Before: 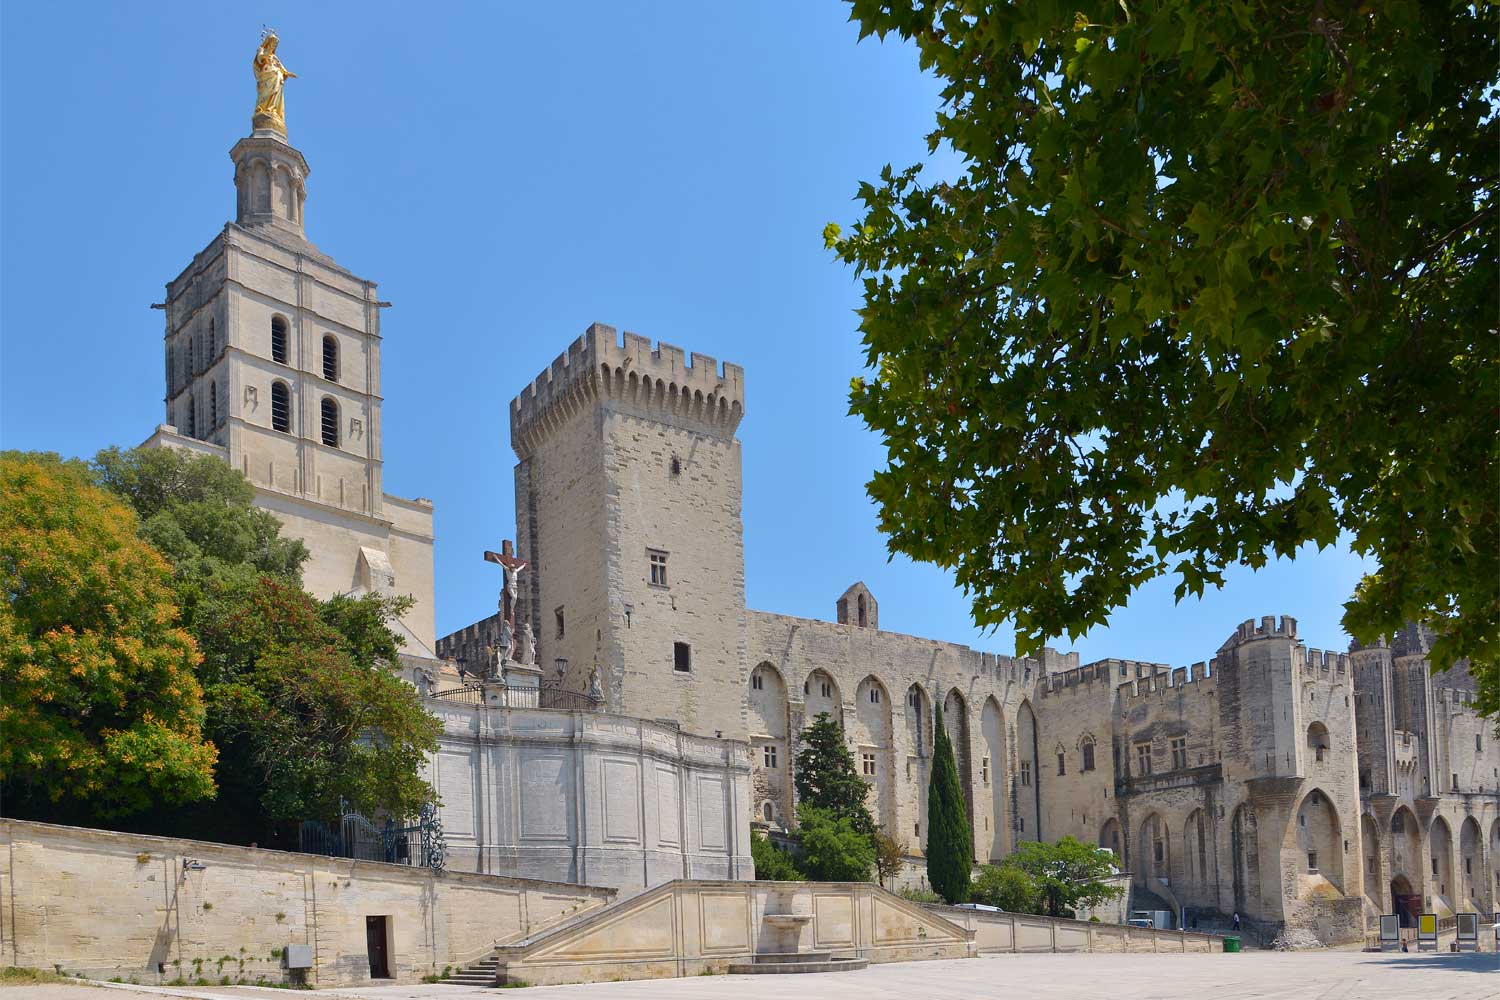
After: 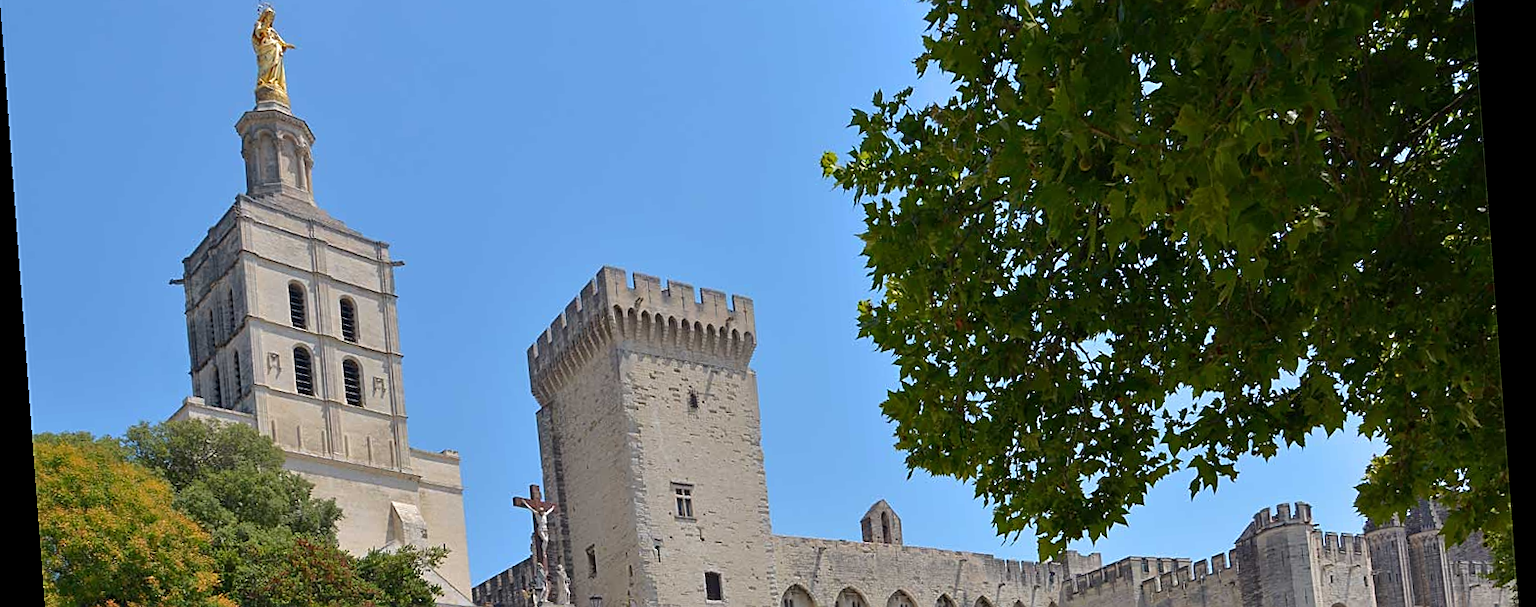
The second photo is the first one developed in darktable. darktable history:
sharpen: on, module defaults
rotate and perspective: rotation -4.25°, automatic cropping off
crop and rotate: top 10.605%, bottom 33.274%
